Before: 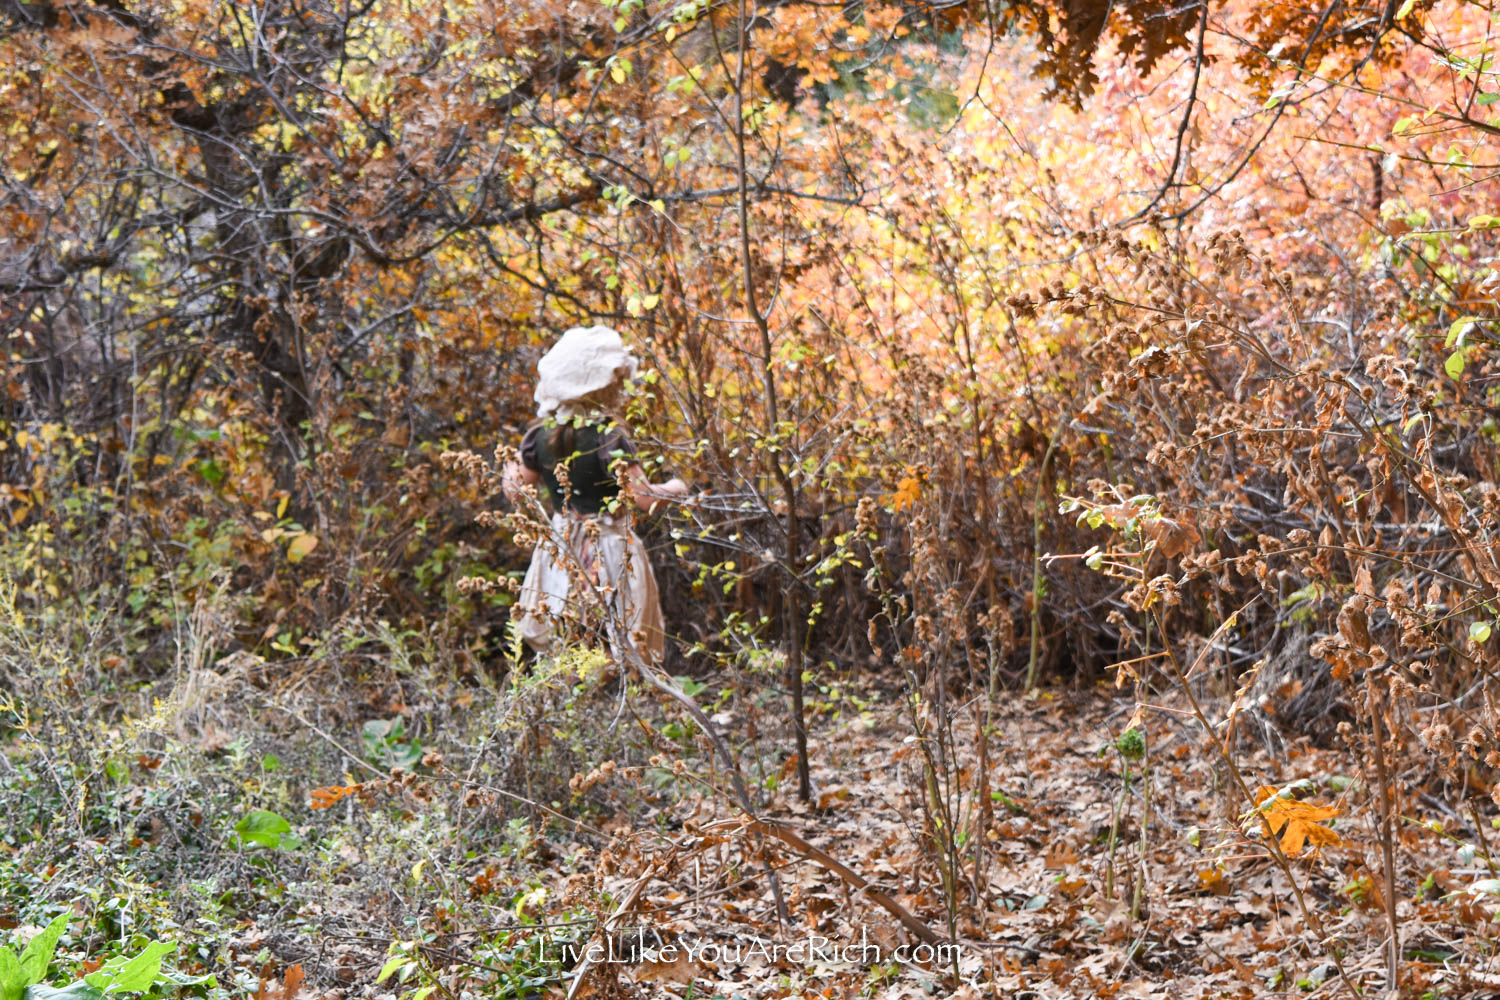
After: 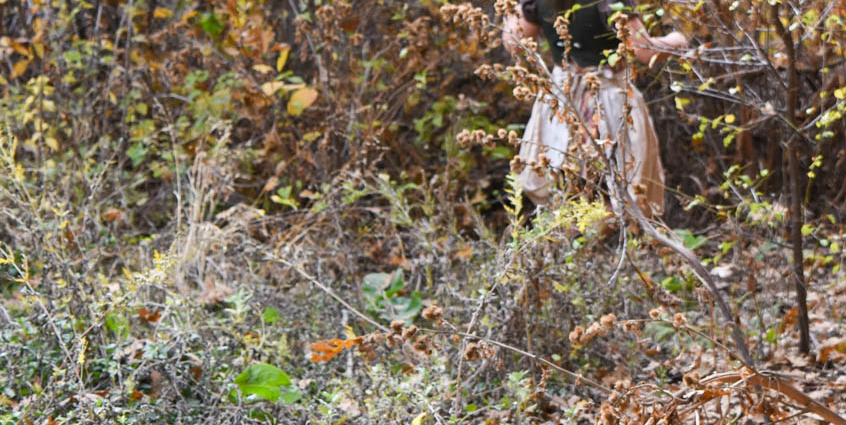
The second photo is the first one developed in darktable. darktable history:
crop: top 44.711%, right 43.555%, bottom 12.731%
